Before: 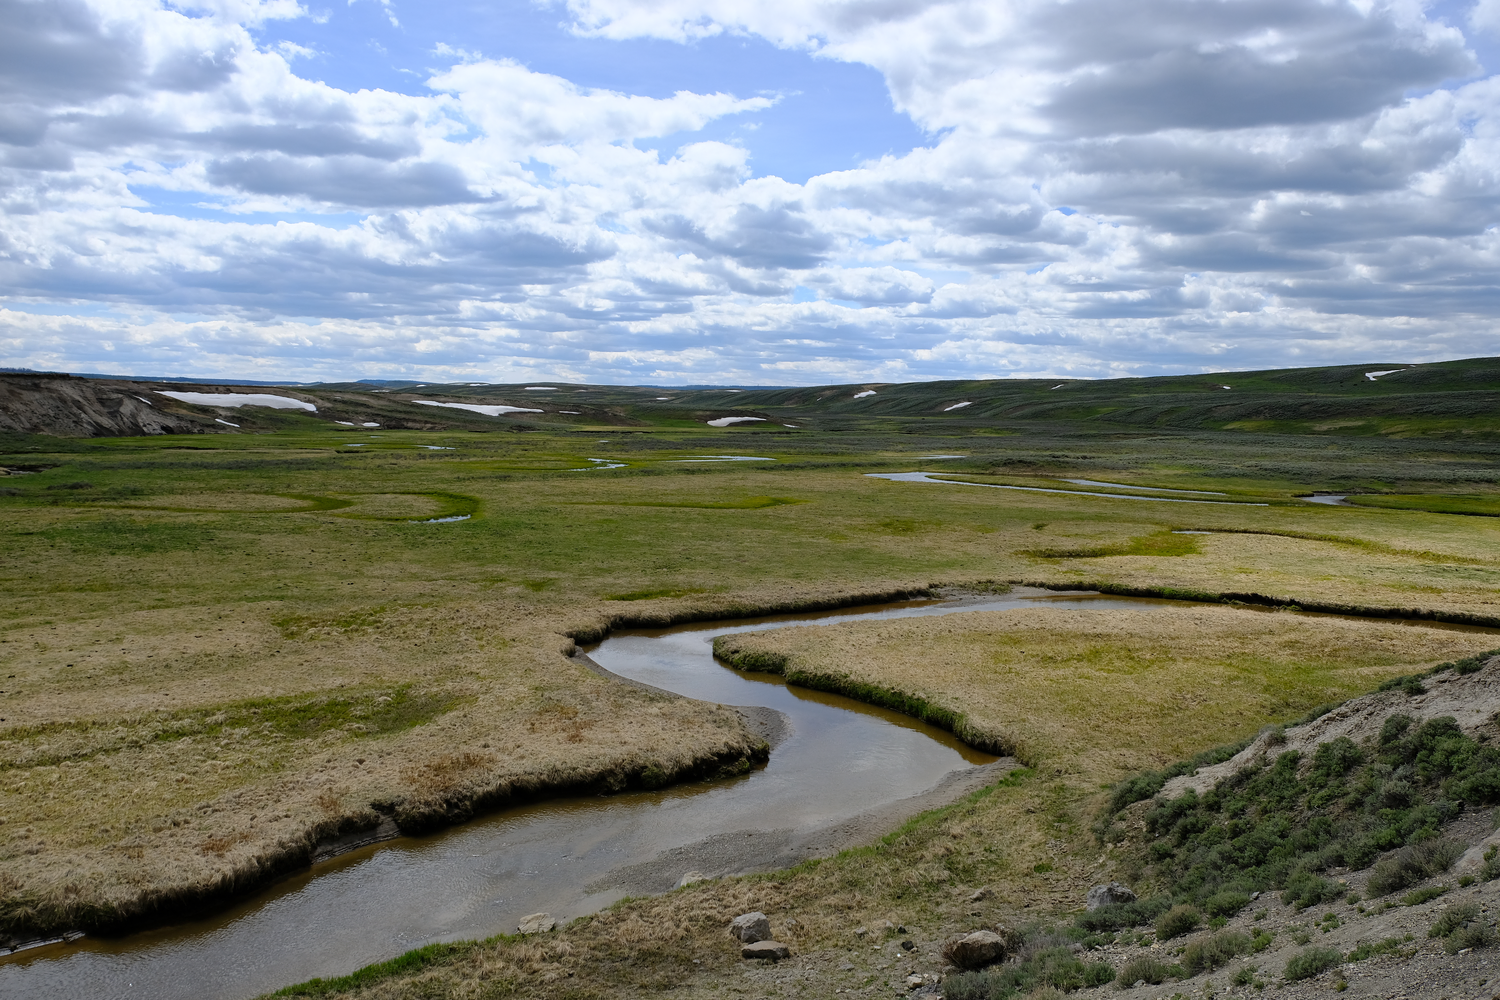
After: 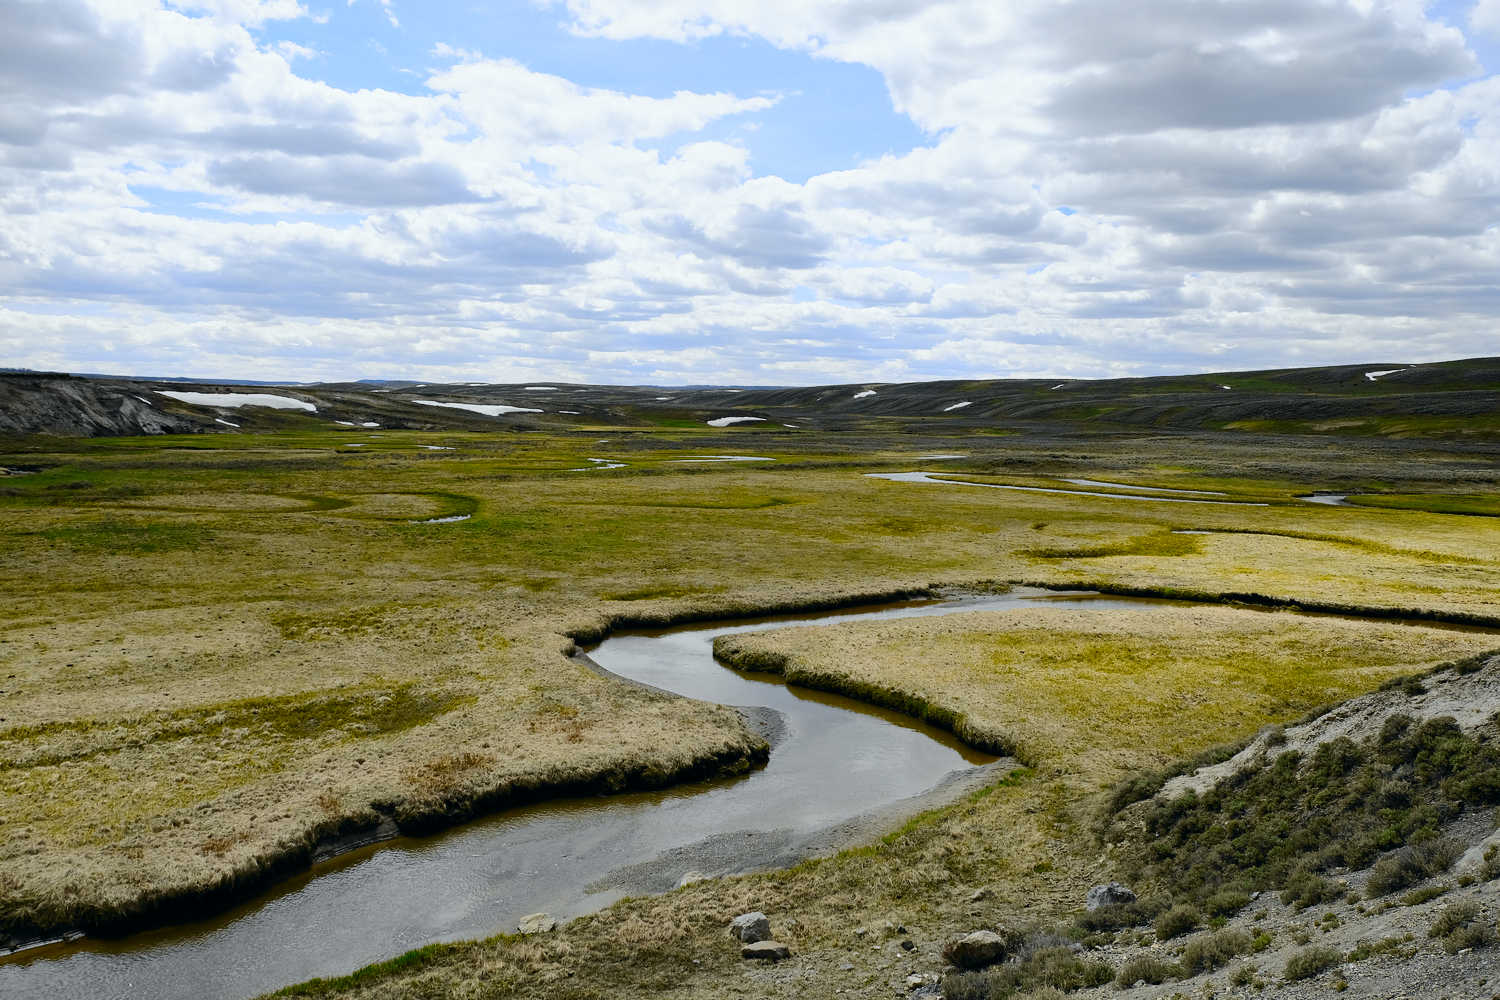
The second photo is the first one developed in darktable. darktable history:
tone curve: curves: ch0 [(0, 0) (0.071, 0.06) (0.253, 0.242) (0.437, 0.498) (0.55, 0.644) (0.657, 0.749) (0.823, 0.876) (1, 0.99)]; ch1 [(0, 0) (0.346, 0.307) (0.408, 0.369) (0.453, 0.457) (0.476, 0.489) (0.502, 0.493) (0.521, 0.515) (0.537, 0.531) (0.612, 0.641) (0.676, 0.728) (1, 1)]; ch2 [(0, 0) (0.346, 0.34) (0.434, 0.46) (0.485, 0.494) (0.5, 0.494) (0.511, 0.504) (0.537, 0.551) (0.579, 0.599) (0.625, 0.686) (1, 1)], color space Lab, independent channels, preserve colors none
